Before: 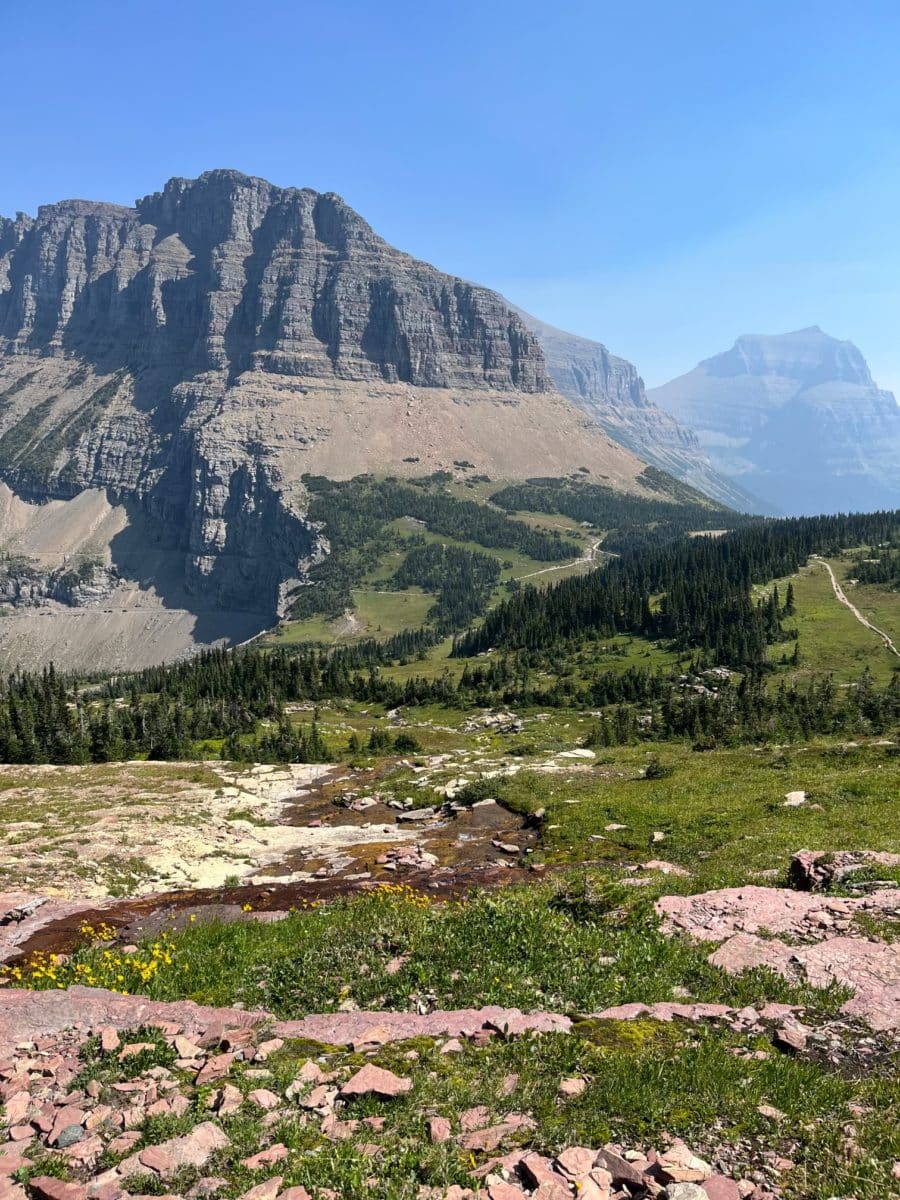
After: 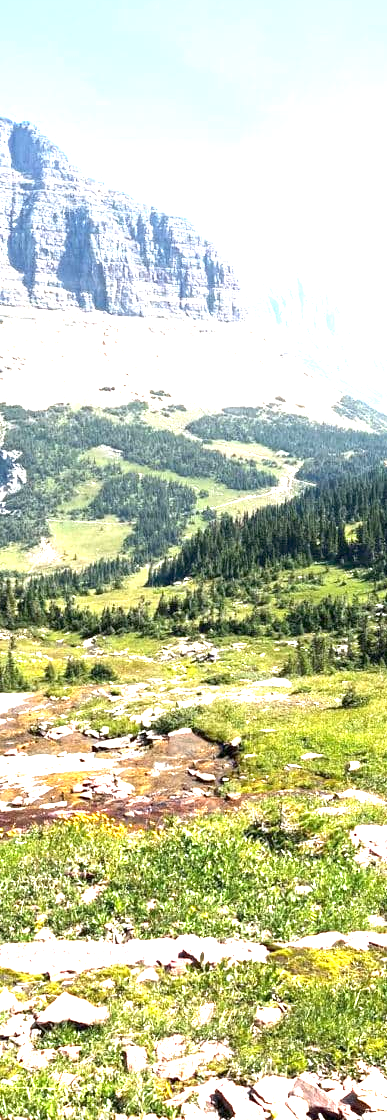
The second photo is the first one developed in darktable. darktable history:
crop: left 33.836%, top 5.942%, right 23.074%
exposure: exposure 2.222 EV, compensate highlight preservation false
